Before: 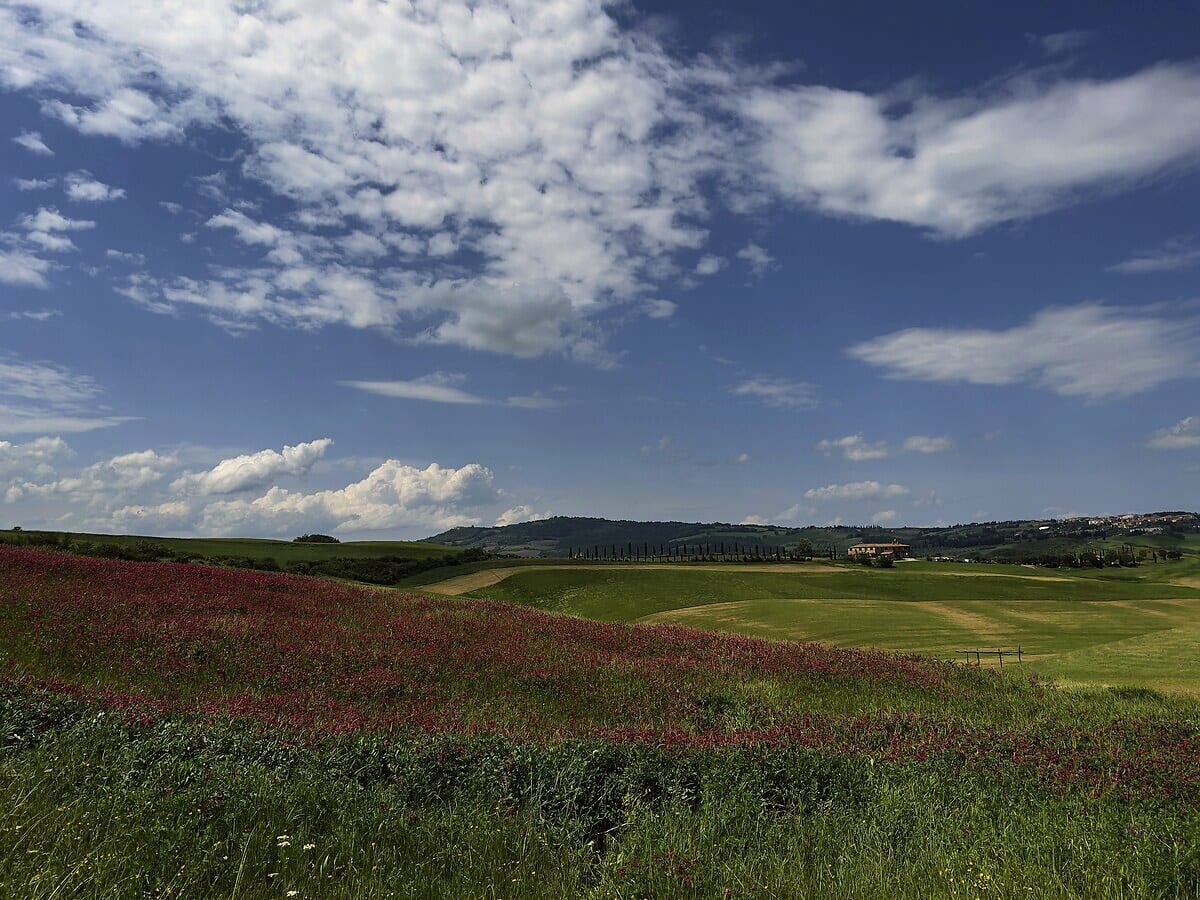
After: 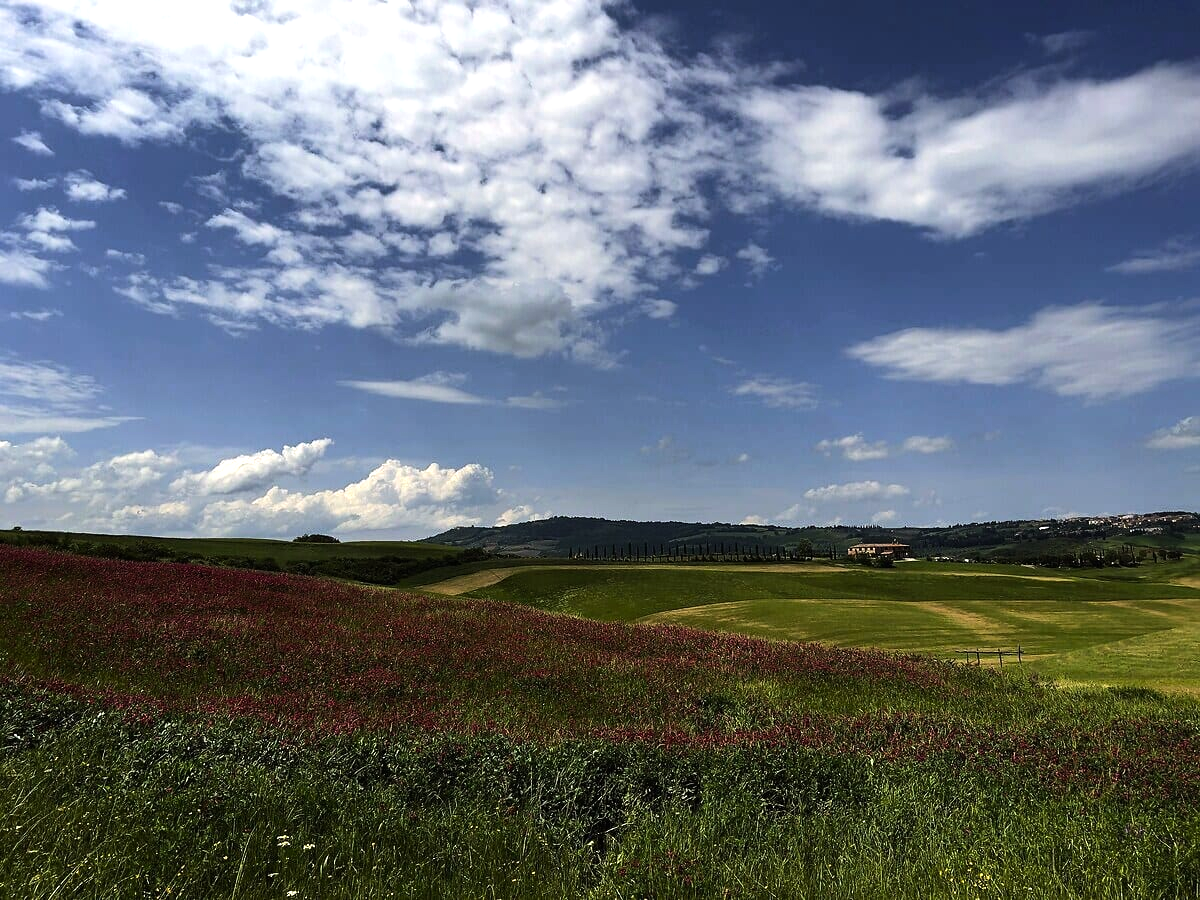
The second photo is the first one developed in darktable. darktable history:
tone equalizer: -8 EV -0.75 EV, -7 EV -0.7 EV, -6 EV -0.6 EV, -5 EV -0.4 EV, -3 EV 0.4 EV, -2 EV 0.6 EV, -1 EV 0.7 EV, +0 EV 0.75 EV, edges refinement/feathering 500, mask exposure compensation -1.57 EV, preserve details no
color balance rgb: perceptual saturation grading › global saturation 10%, global vibrance 10%
